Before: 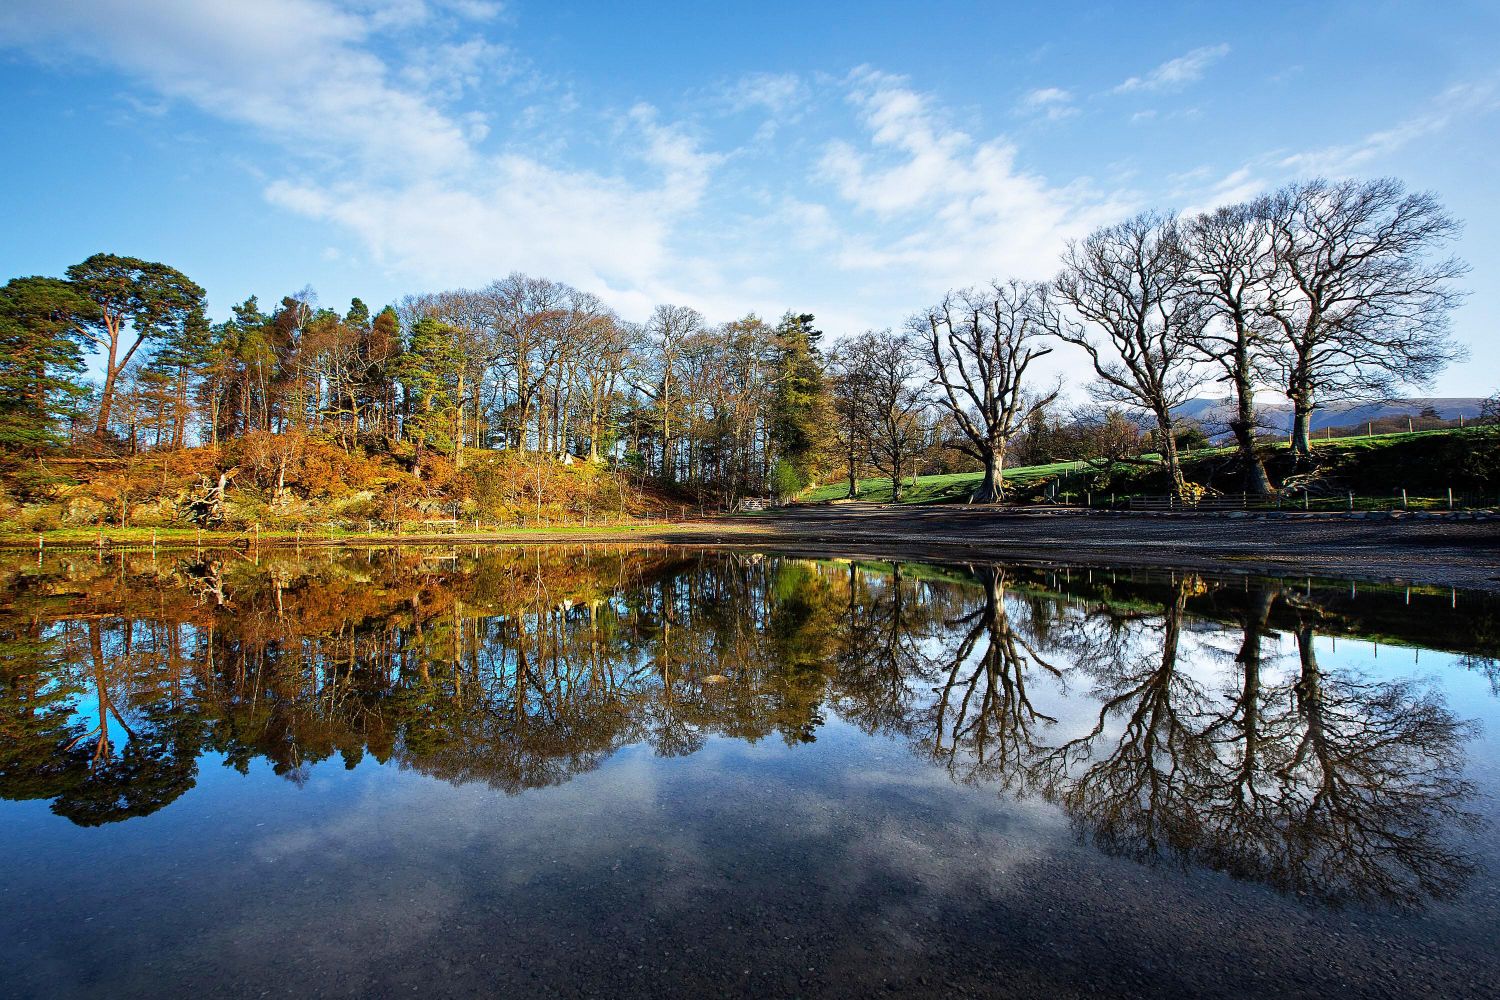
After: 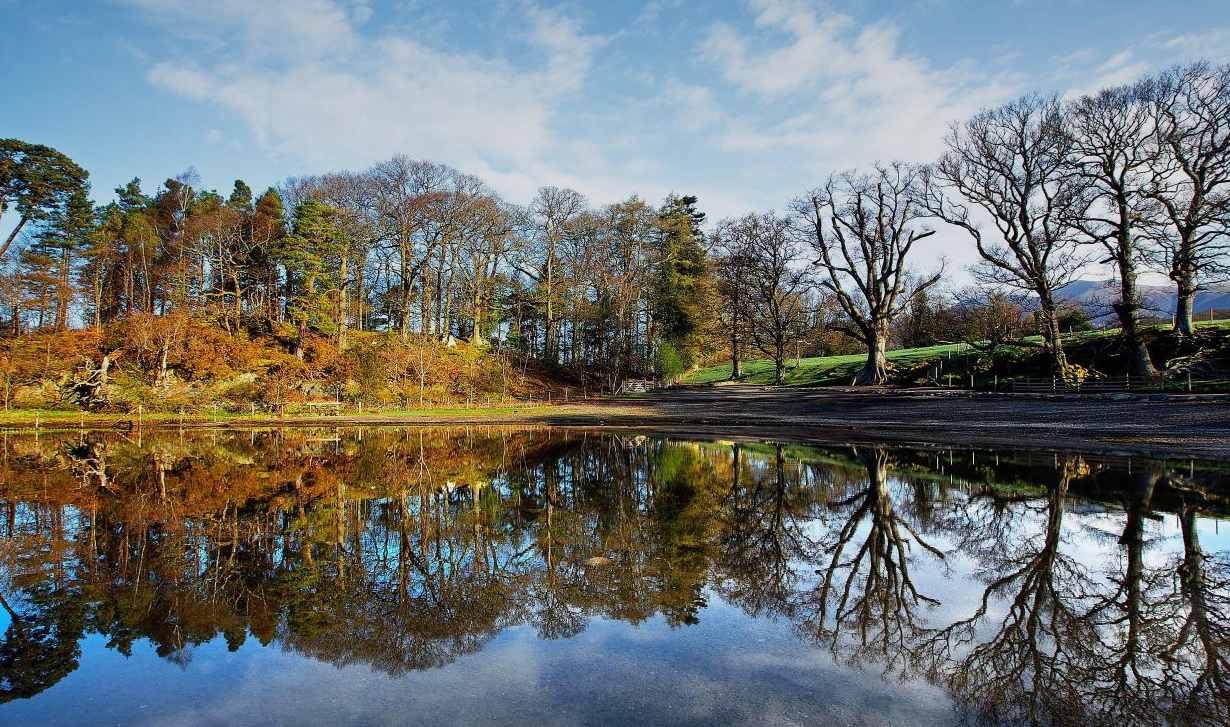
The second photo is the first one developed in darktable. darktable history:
crop: left 7.856%, top 11.836%, right 10.12%, bottom 15.387%
graduated density: on, module defaults
